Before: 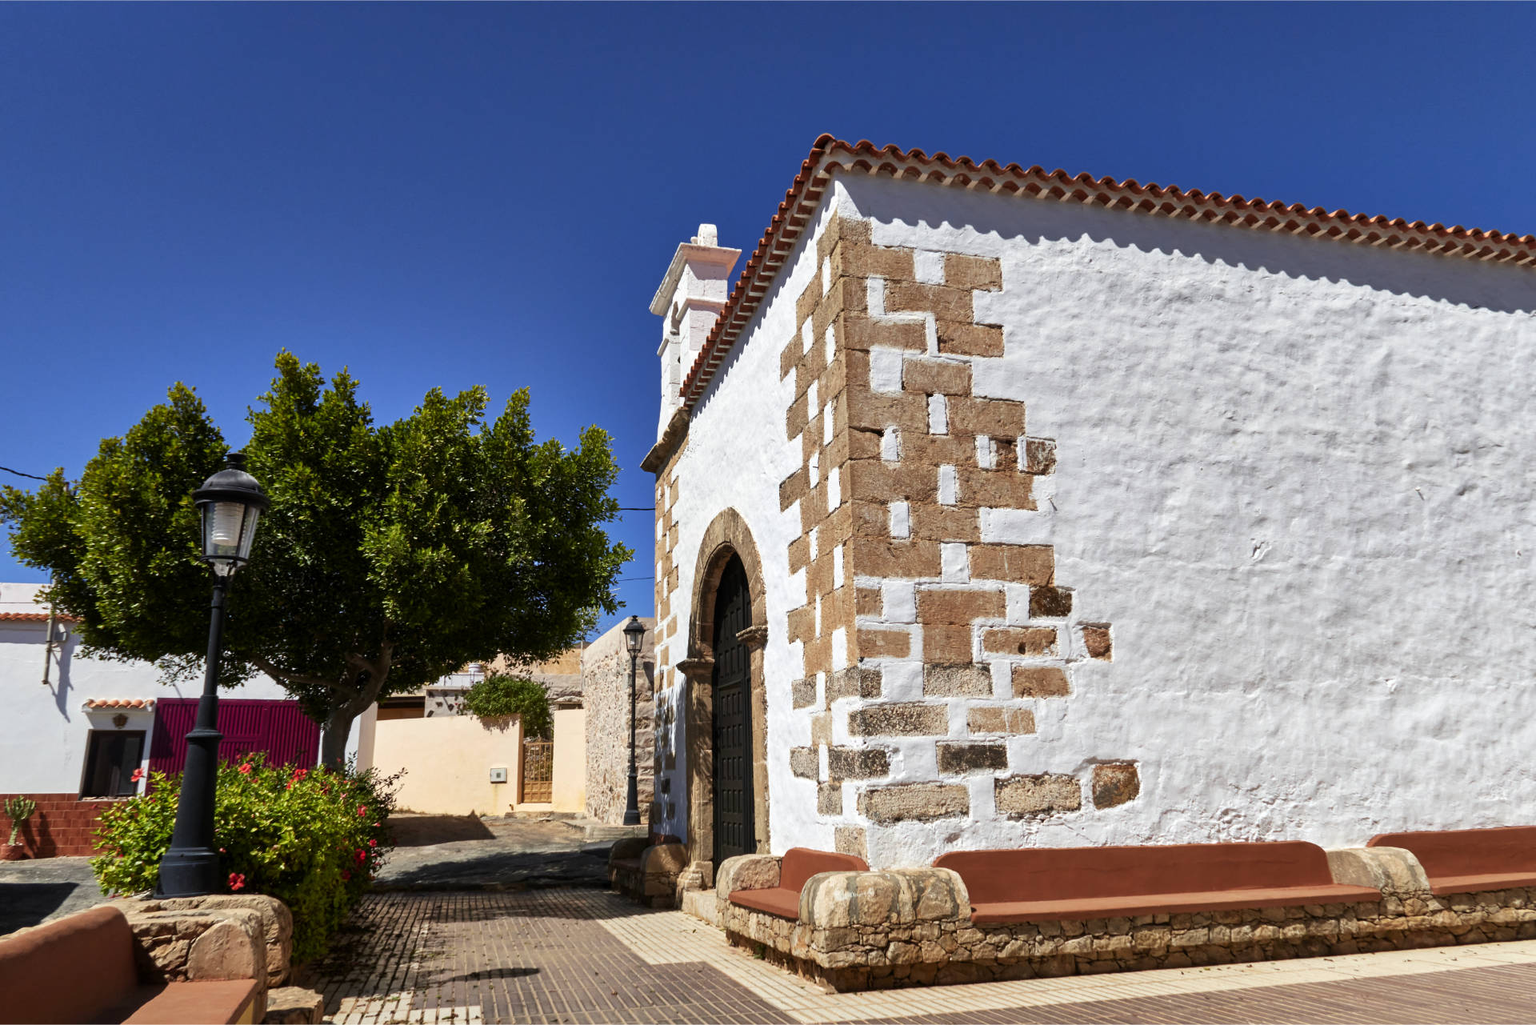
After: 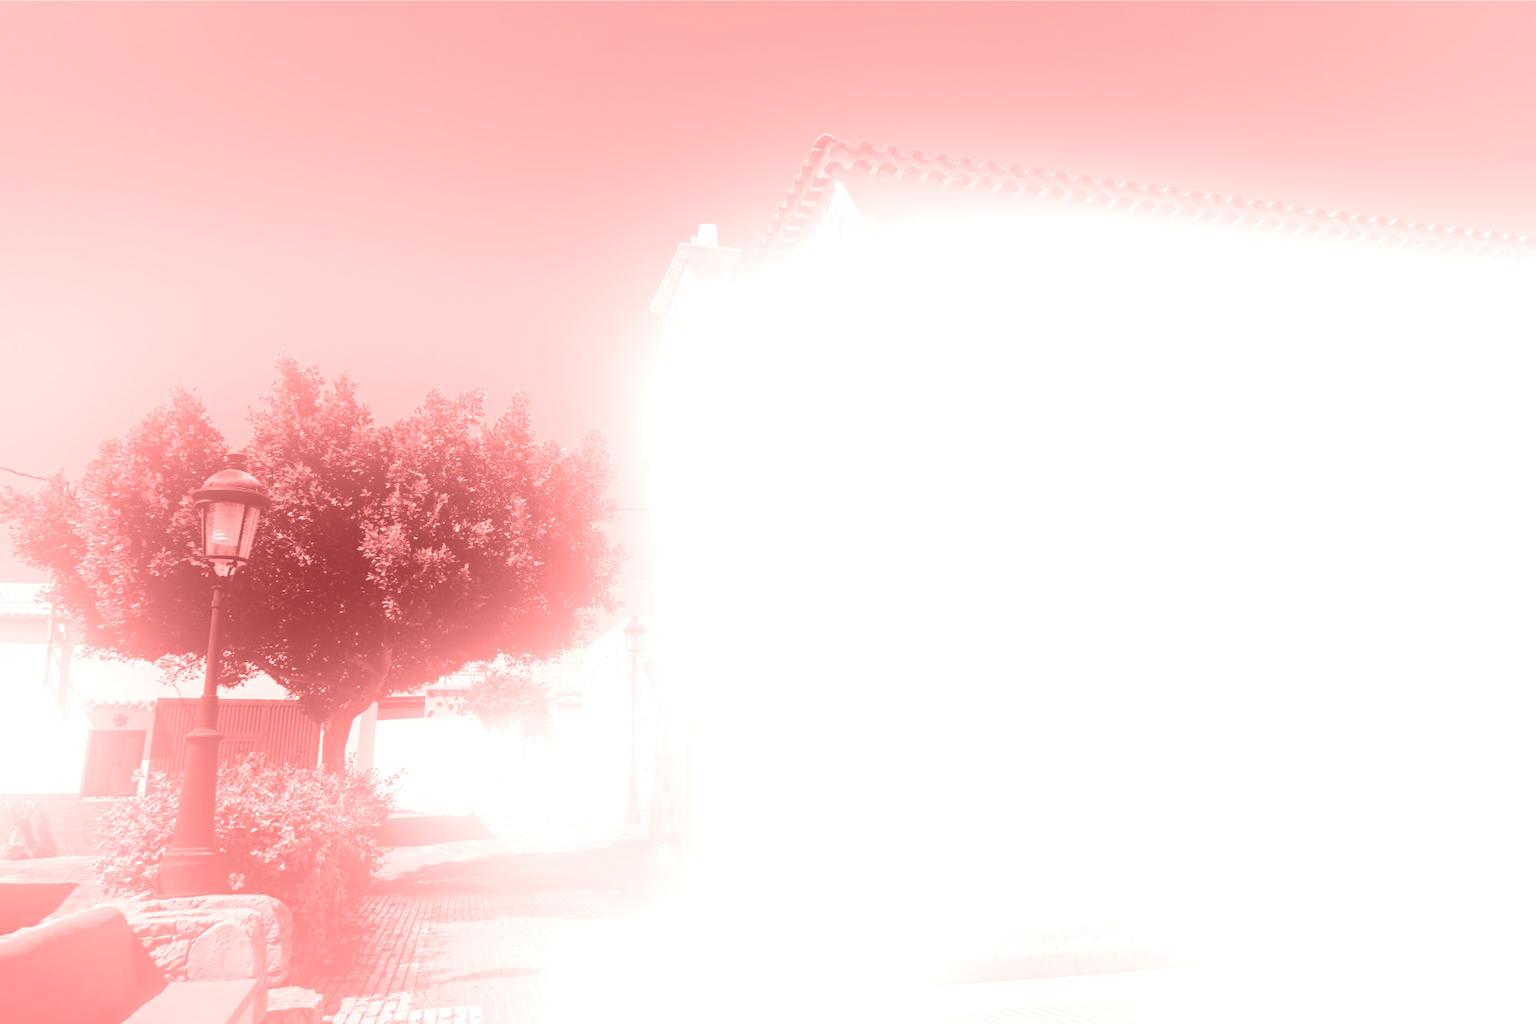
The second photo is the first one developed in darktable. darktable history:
colorize: saturation 60%, source mix 100%
white balance: emerald 1
bloom: size 25%, threshold 5%, strength 90%
